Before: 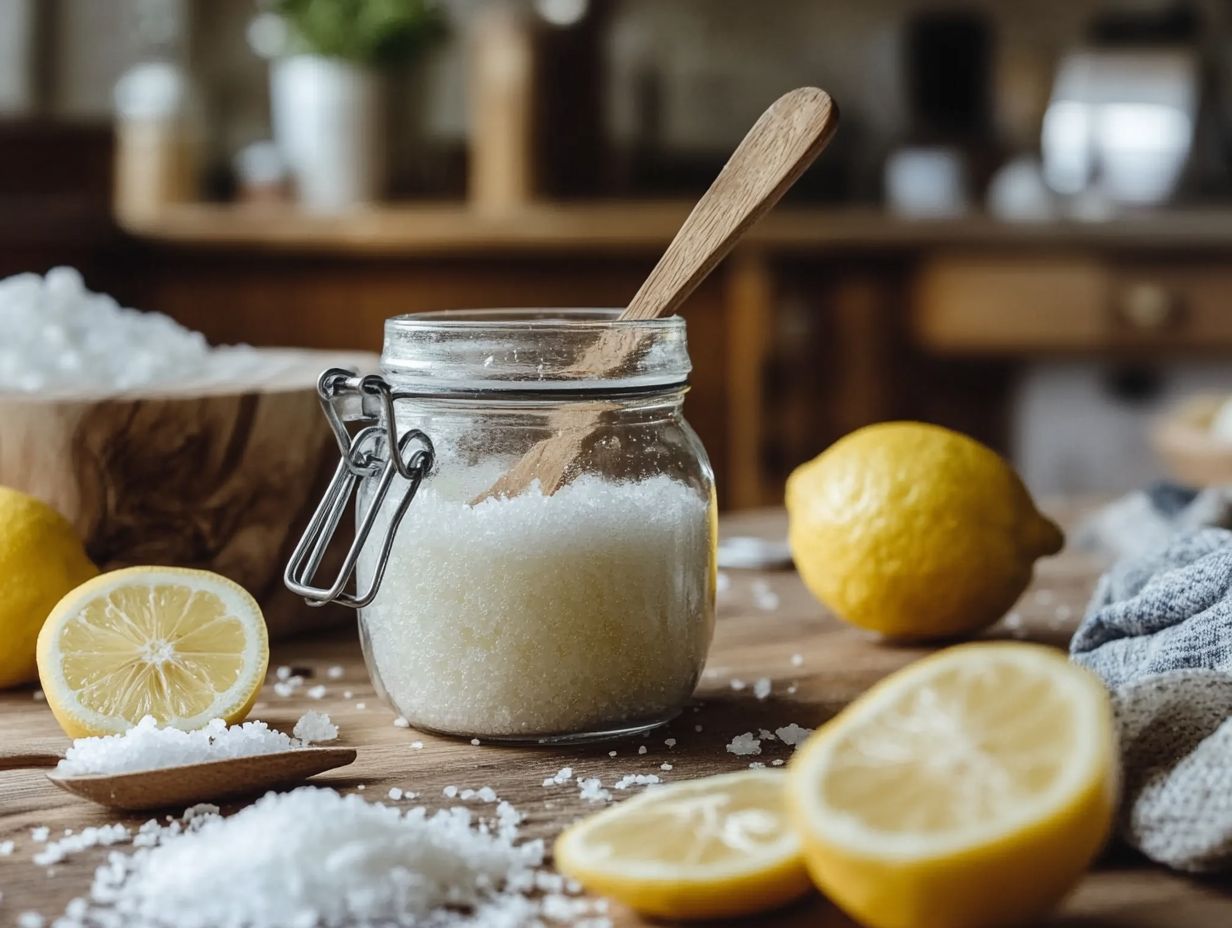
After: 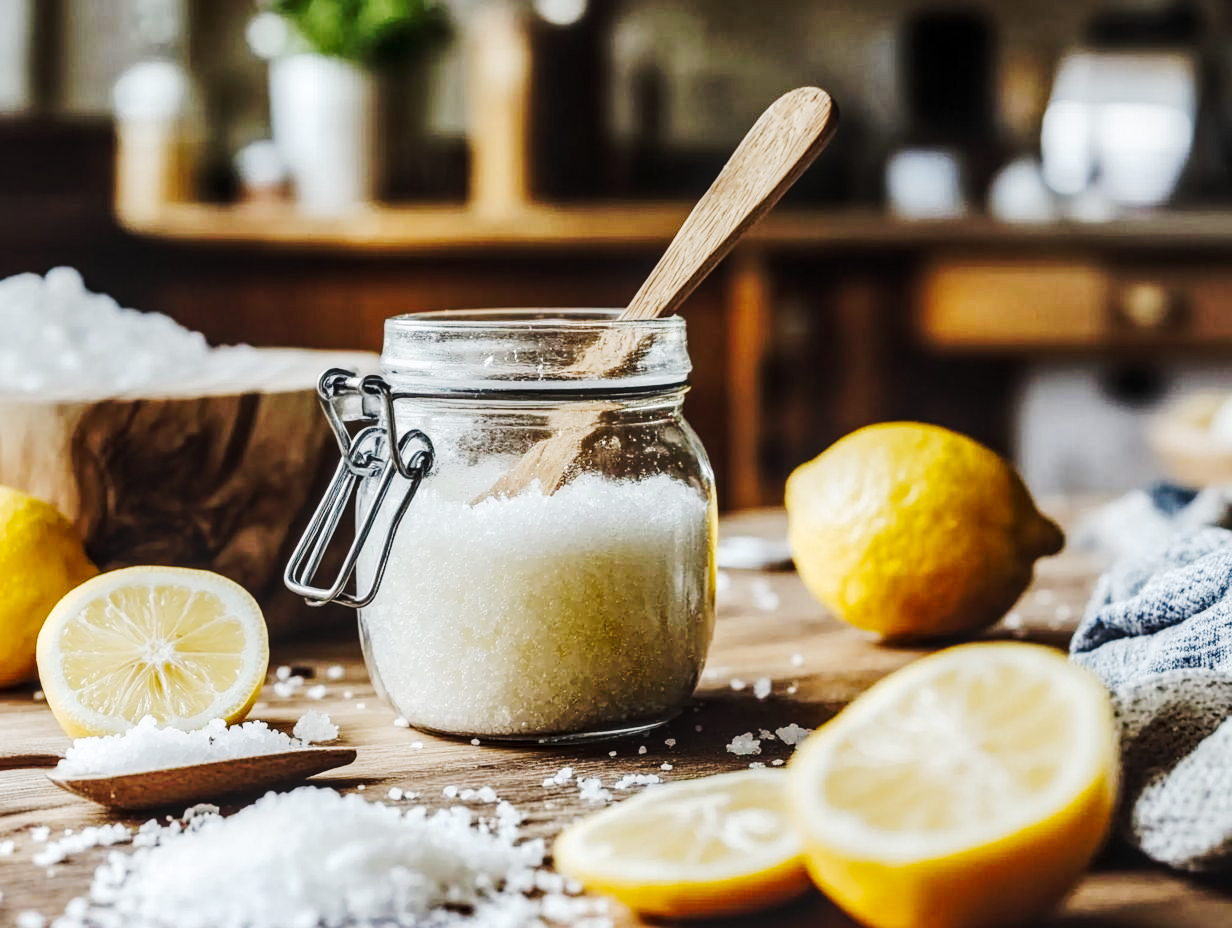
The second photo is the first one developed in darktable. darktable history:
local contrast: detail 130%
tone curve: curves: ch0 [(0, 0) (0.003, 0.005) (0.011, 0.011) (0.025, 0.02) (0.044, 0.03) (0.069, 0.041) (0.1, 0.062) (0.136, 0.089) (0.177, 0.135) (0.224, 0.189) (0.277, 0.259) (0.335, 0.373) (0.399, 0.499) (0.468, 0.622) (0.543, 0.724) (0.623, 0.807) (0.709, 0.868) (0.801, 0.916) (0.898, 0.964) (1, 1)], preserve colors none
